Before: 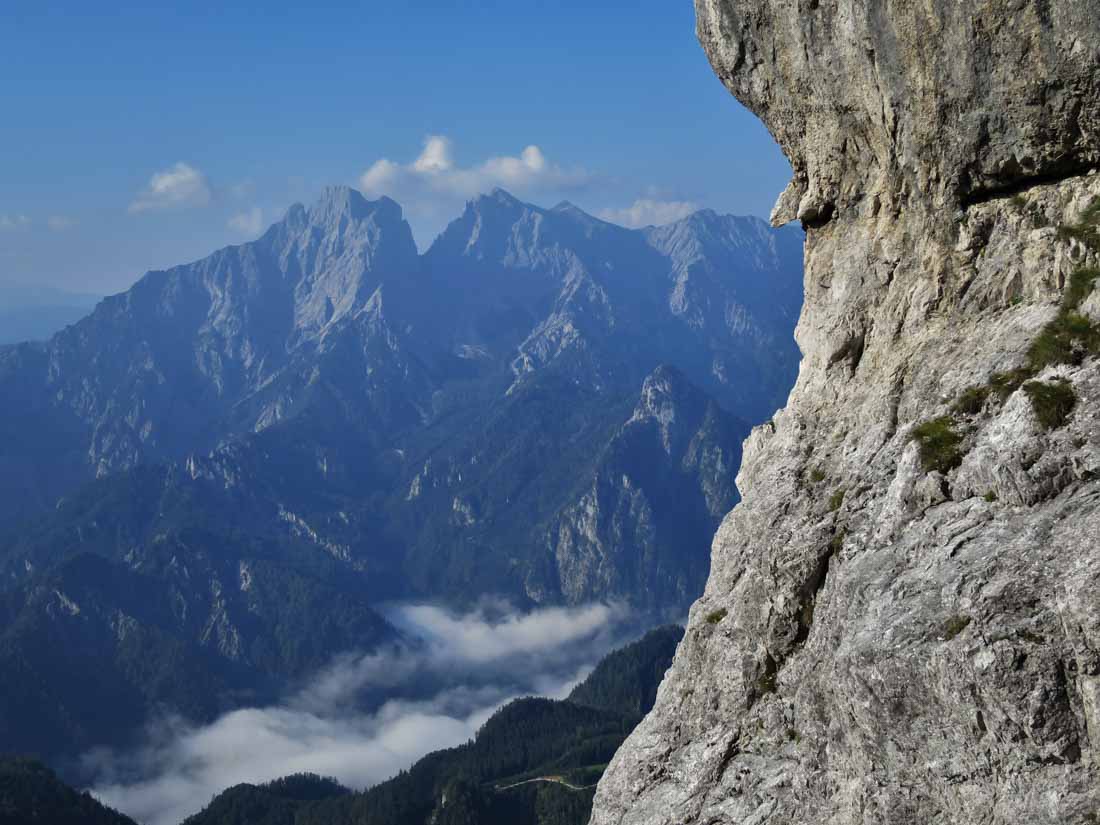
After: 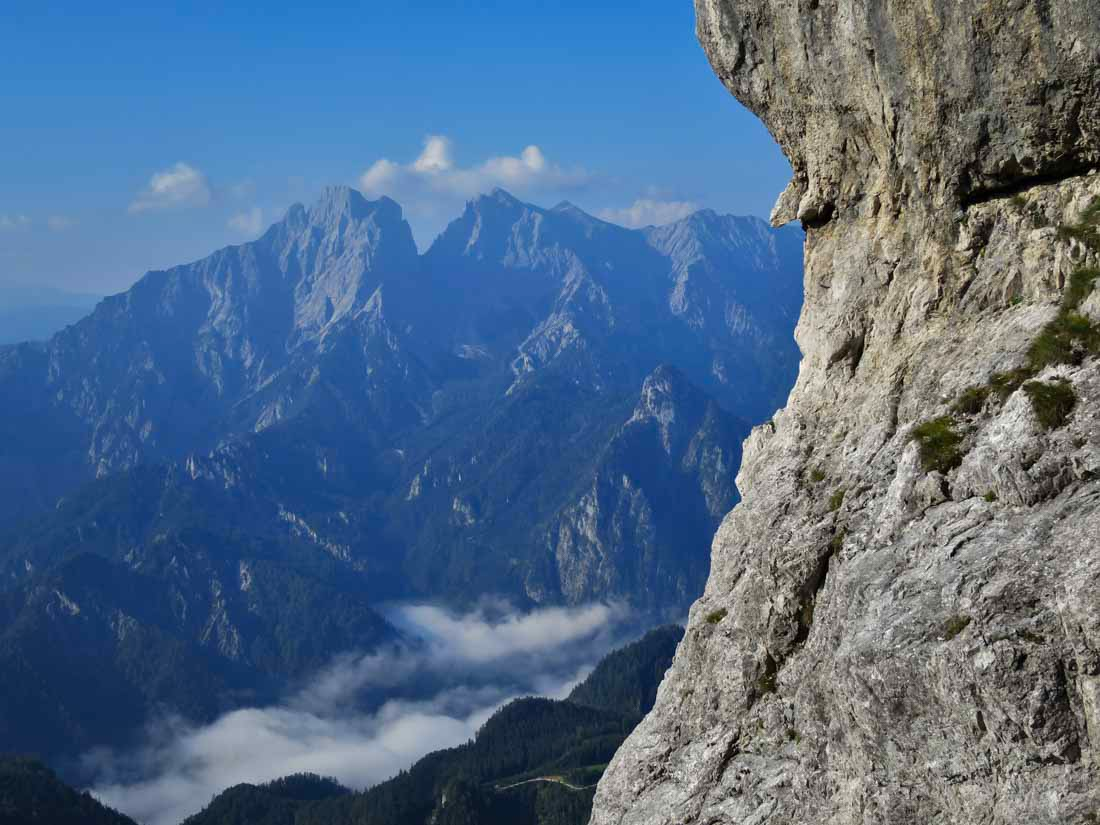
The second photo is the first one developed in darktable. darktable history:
contrast brightness saturation: saturation 0.176
